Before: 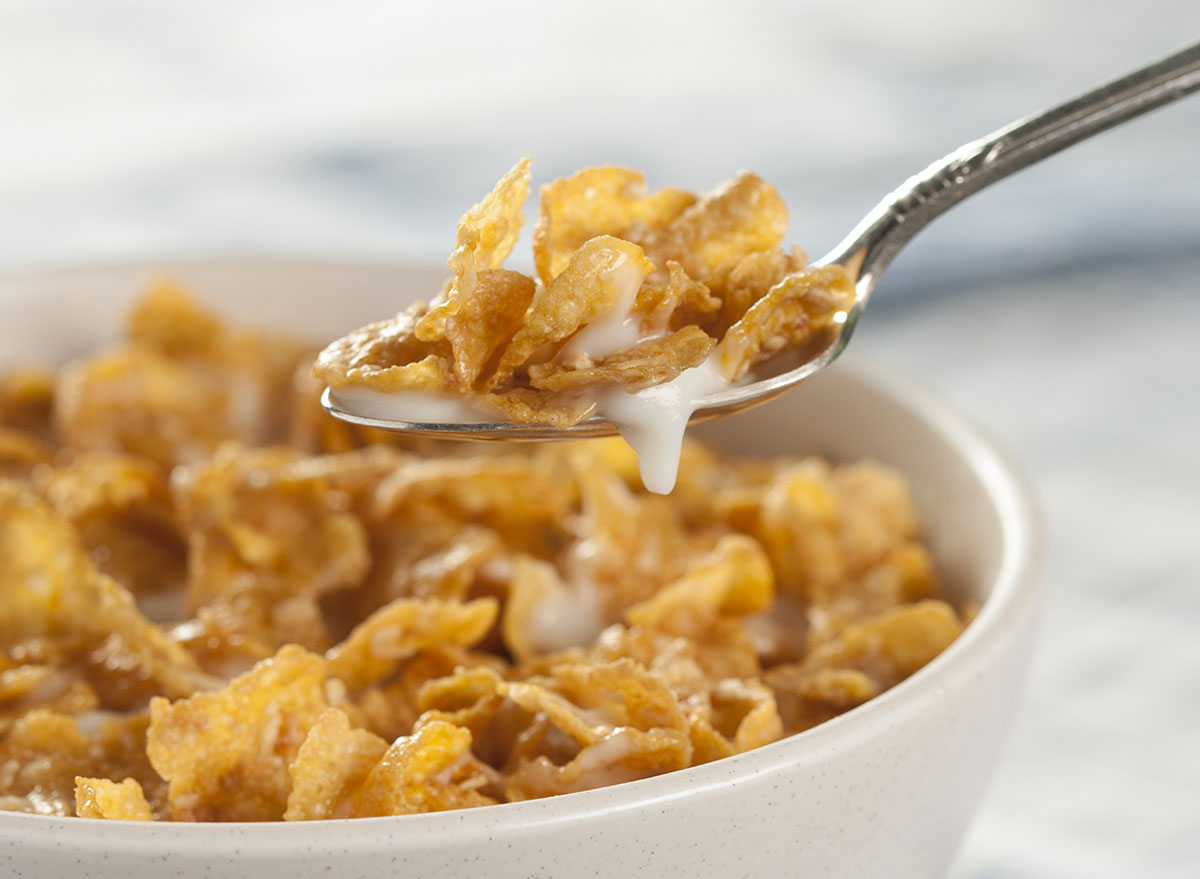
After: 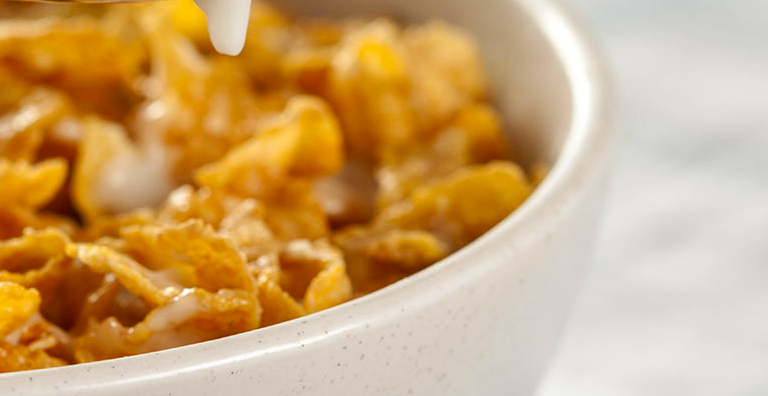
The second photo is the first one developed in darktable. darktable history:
contrast brightness saturation: brightness -0.023, saturation 0.345
exposure: compensate exposure bias true, compensate highlight preservation false
local contrast: on, module defaults
crop and rotate: left 35.993%, top 50.1%, bottom 4.826%
